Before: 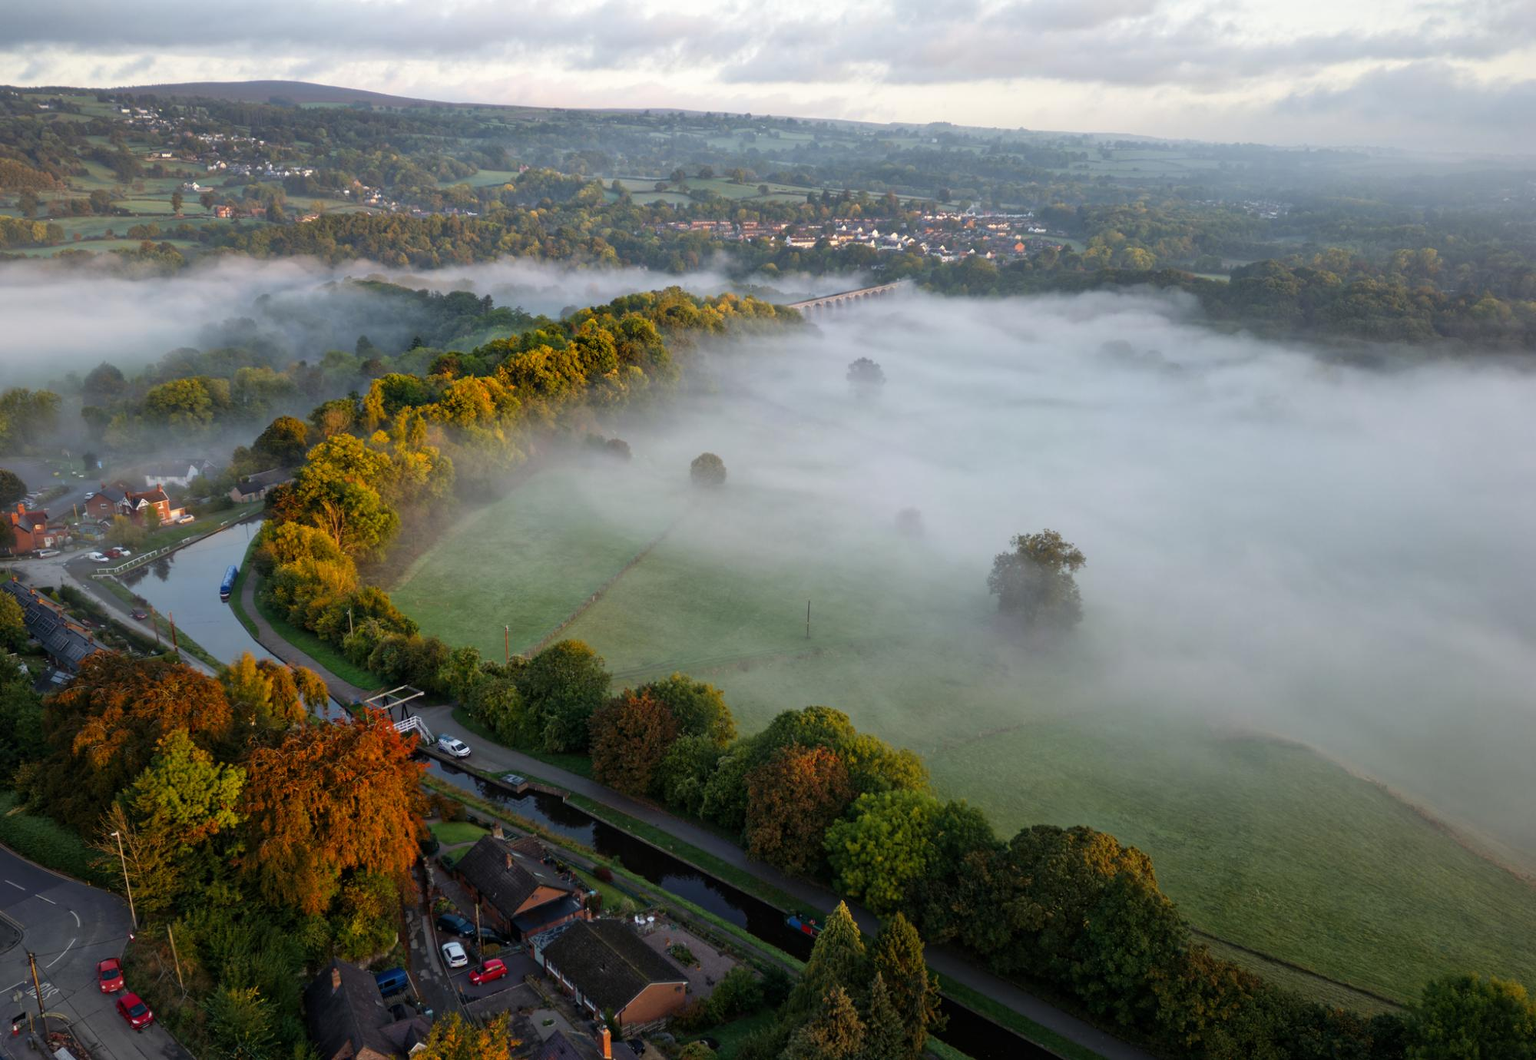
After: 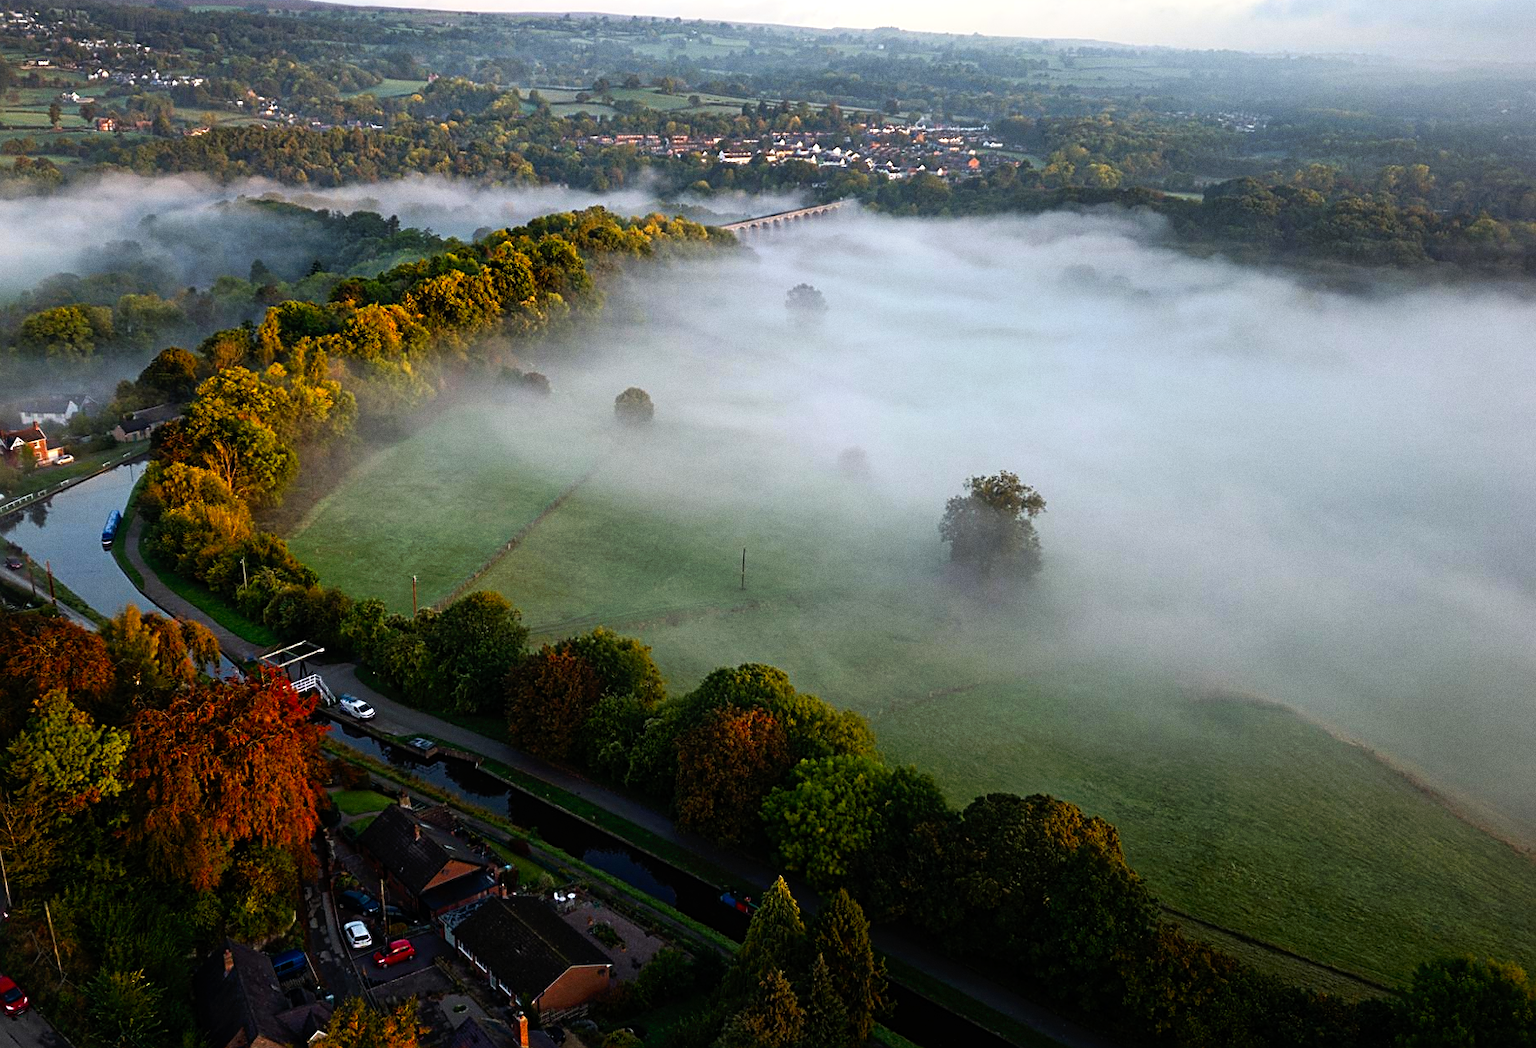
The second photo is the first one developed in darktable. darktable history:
sharpen: radius 2.543, amount 0.636
crop and rotate: left 8.262%, top 9.226%
tone curve: curves: ch0 [(0, 0) (0.003, 0.004) (0.011, 0.008) (0.025, 0.012) (0.044, 0.02) (0.069, 0.028) (0.1, 0.034) (0.136, 0.059) (0.177, 0.1) (0.224, 0.151) (0.277, 0.203) (0.335, 0.266) (0.399, 0.344) (0.468, 0.414) (0.543, 0.507) (0.623, 0.602) (0.709, 0.704) (0.801, 0.804) (0.898, 0.927) (1, 1)], preserve colors none
color balance: contrast 10%
grain: coarseness 0.09 ISO
shadows and highlights: shadows -23.08, highlights 46.15, soften with gaussian
